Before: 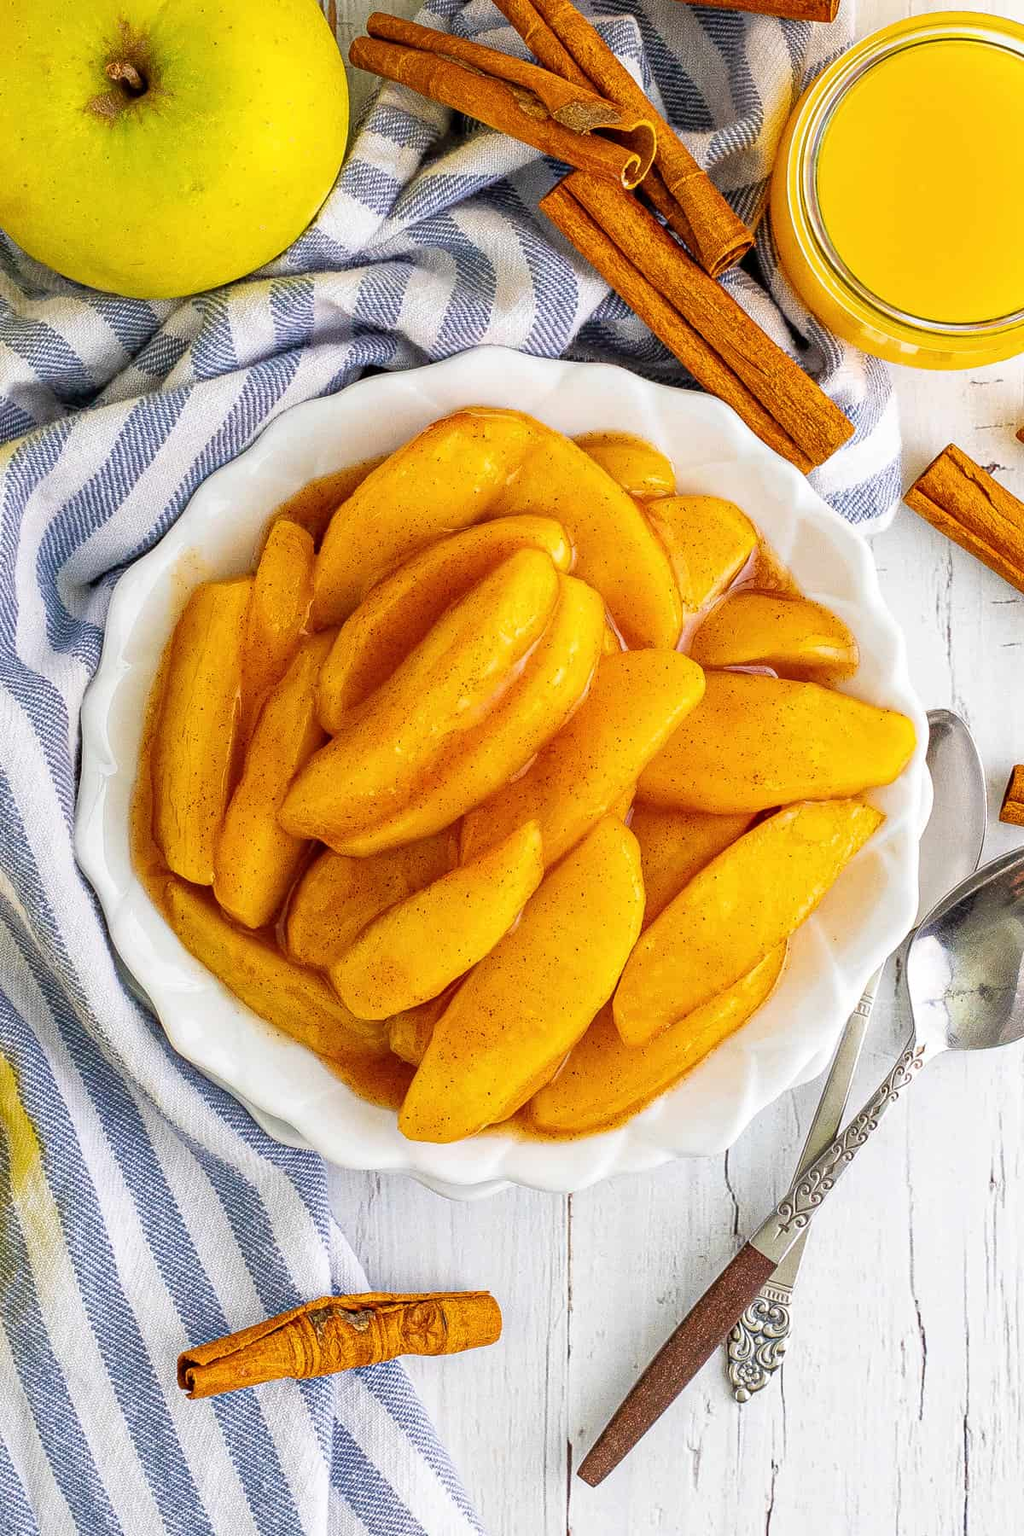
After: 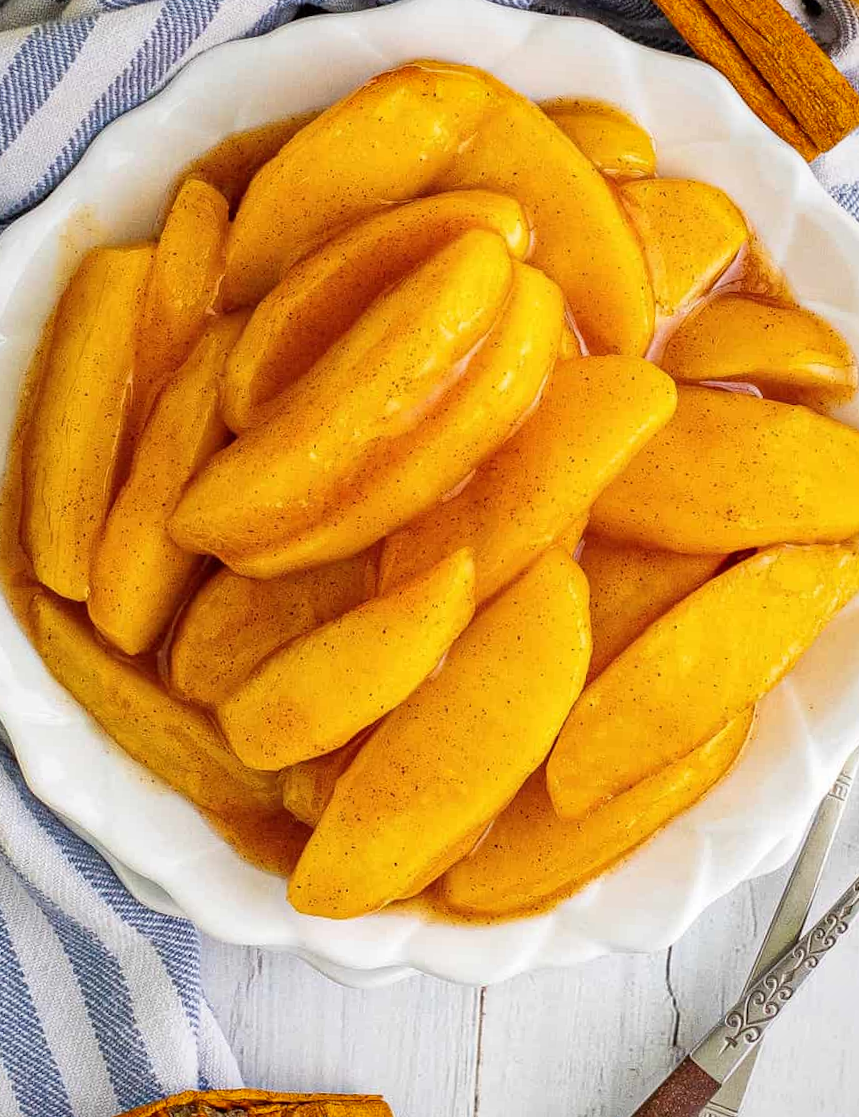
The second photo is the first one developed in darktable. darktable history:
crop and rotate: angle -3.37°, left 9.79%, top 20.73%, right 12.42%, bottom 11.82%
vignetting: brightness -0.233, saturation 0.141
